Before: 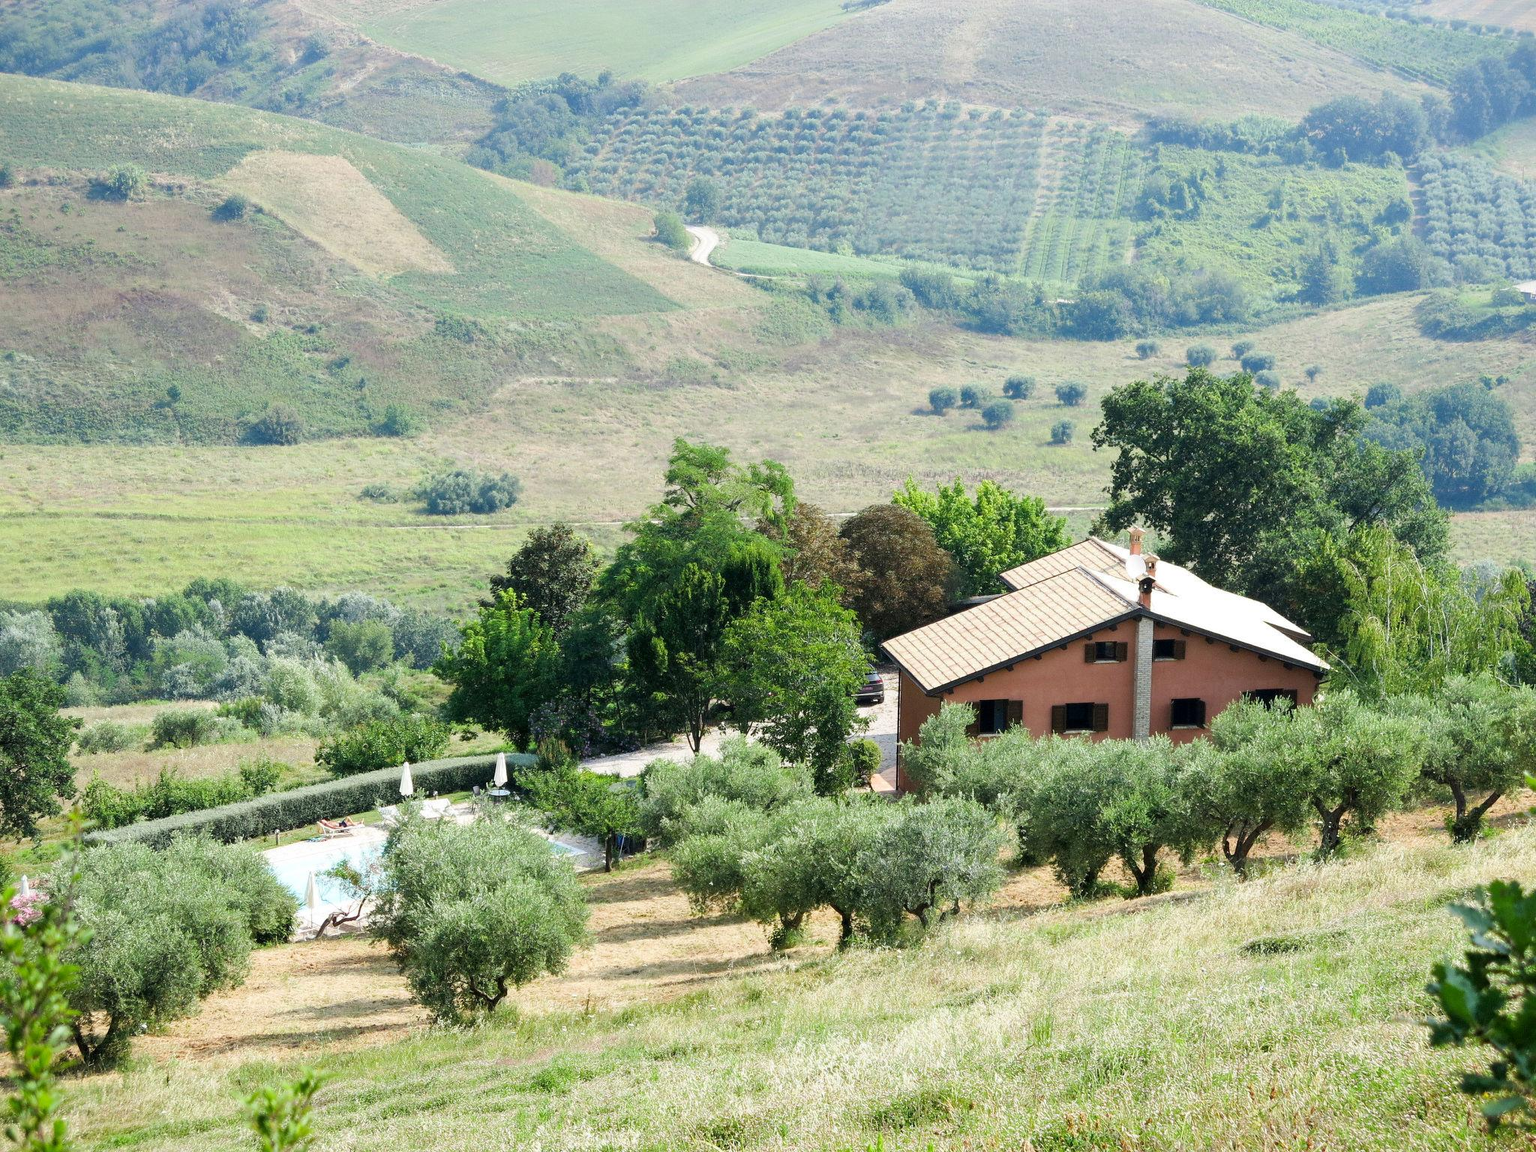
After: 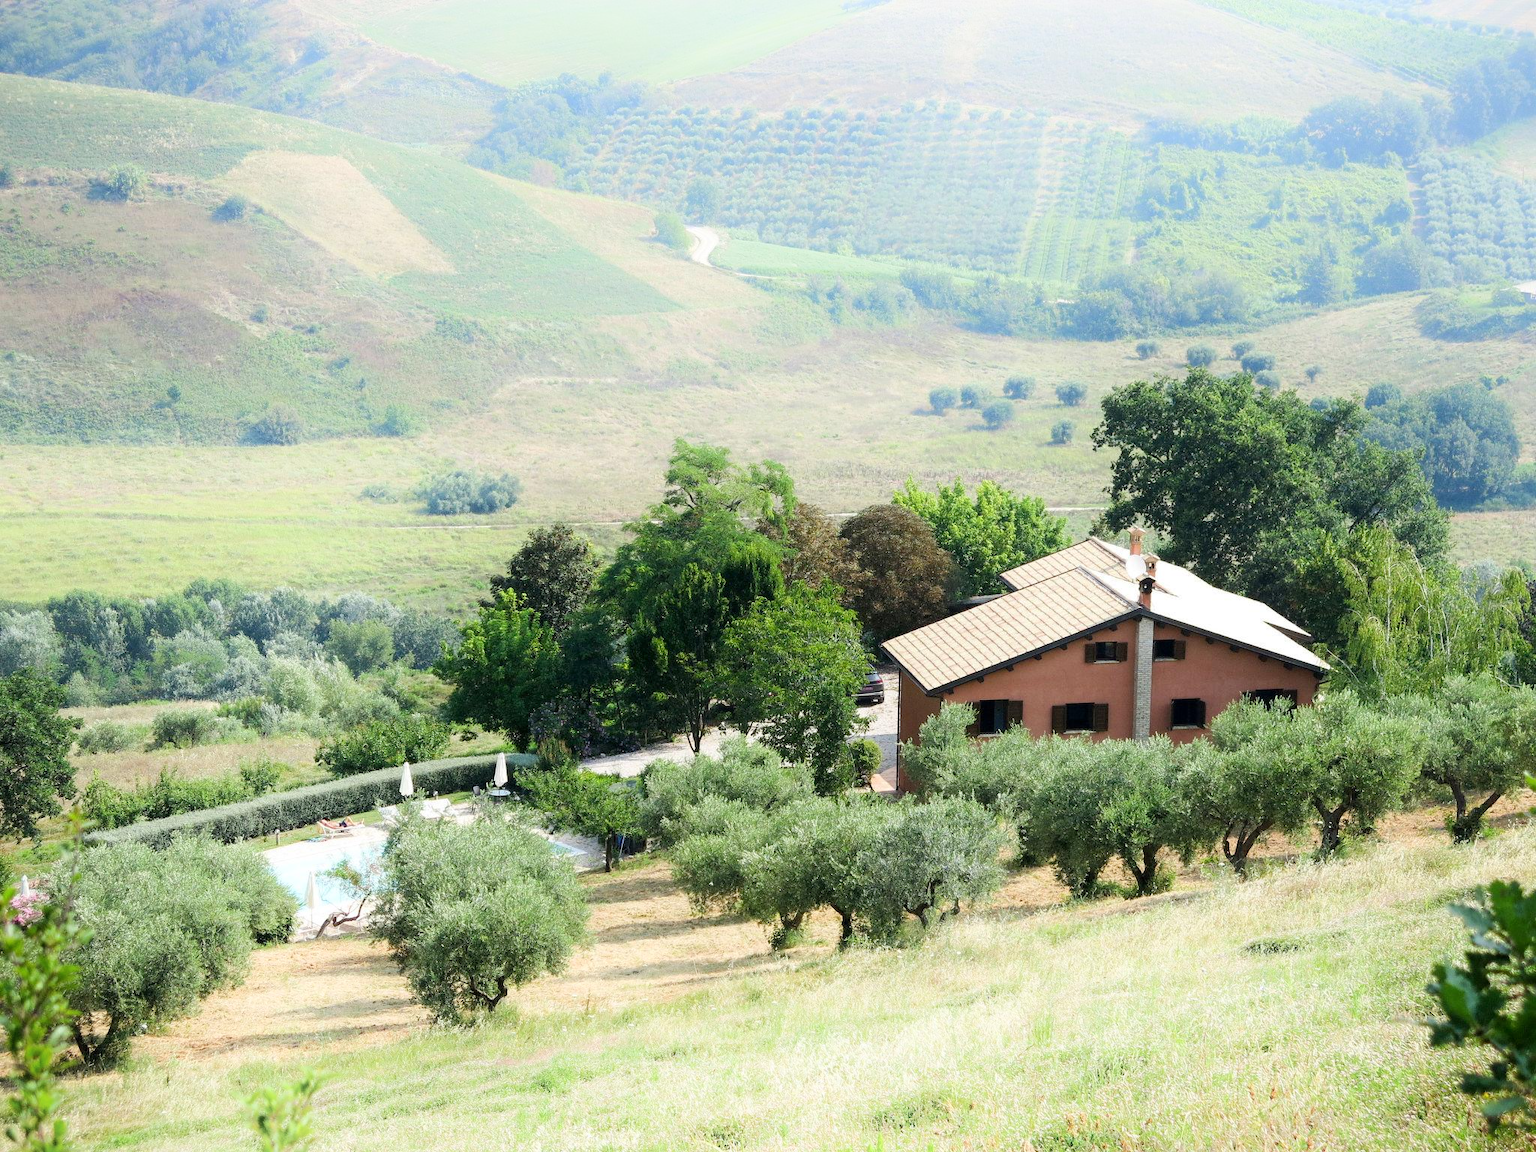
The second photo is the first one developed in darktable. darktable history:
shadows and highlights: shadows -52.61, highlights 86.15, soften with gaussian
